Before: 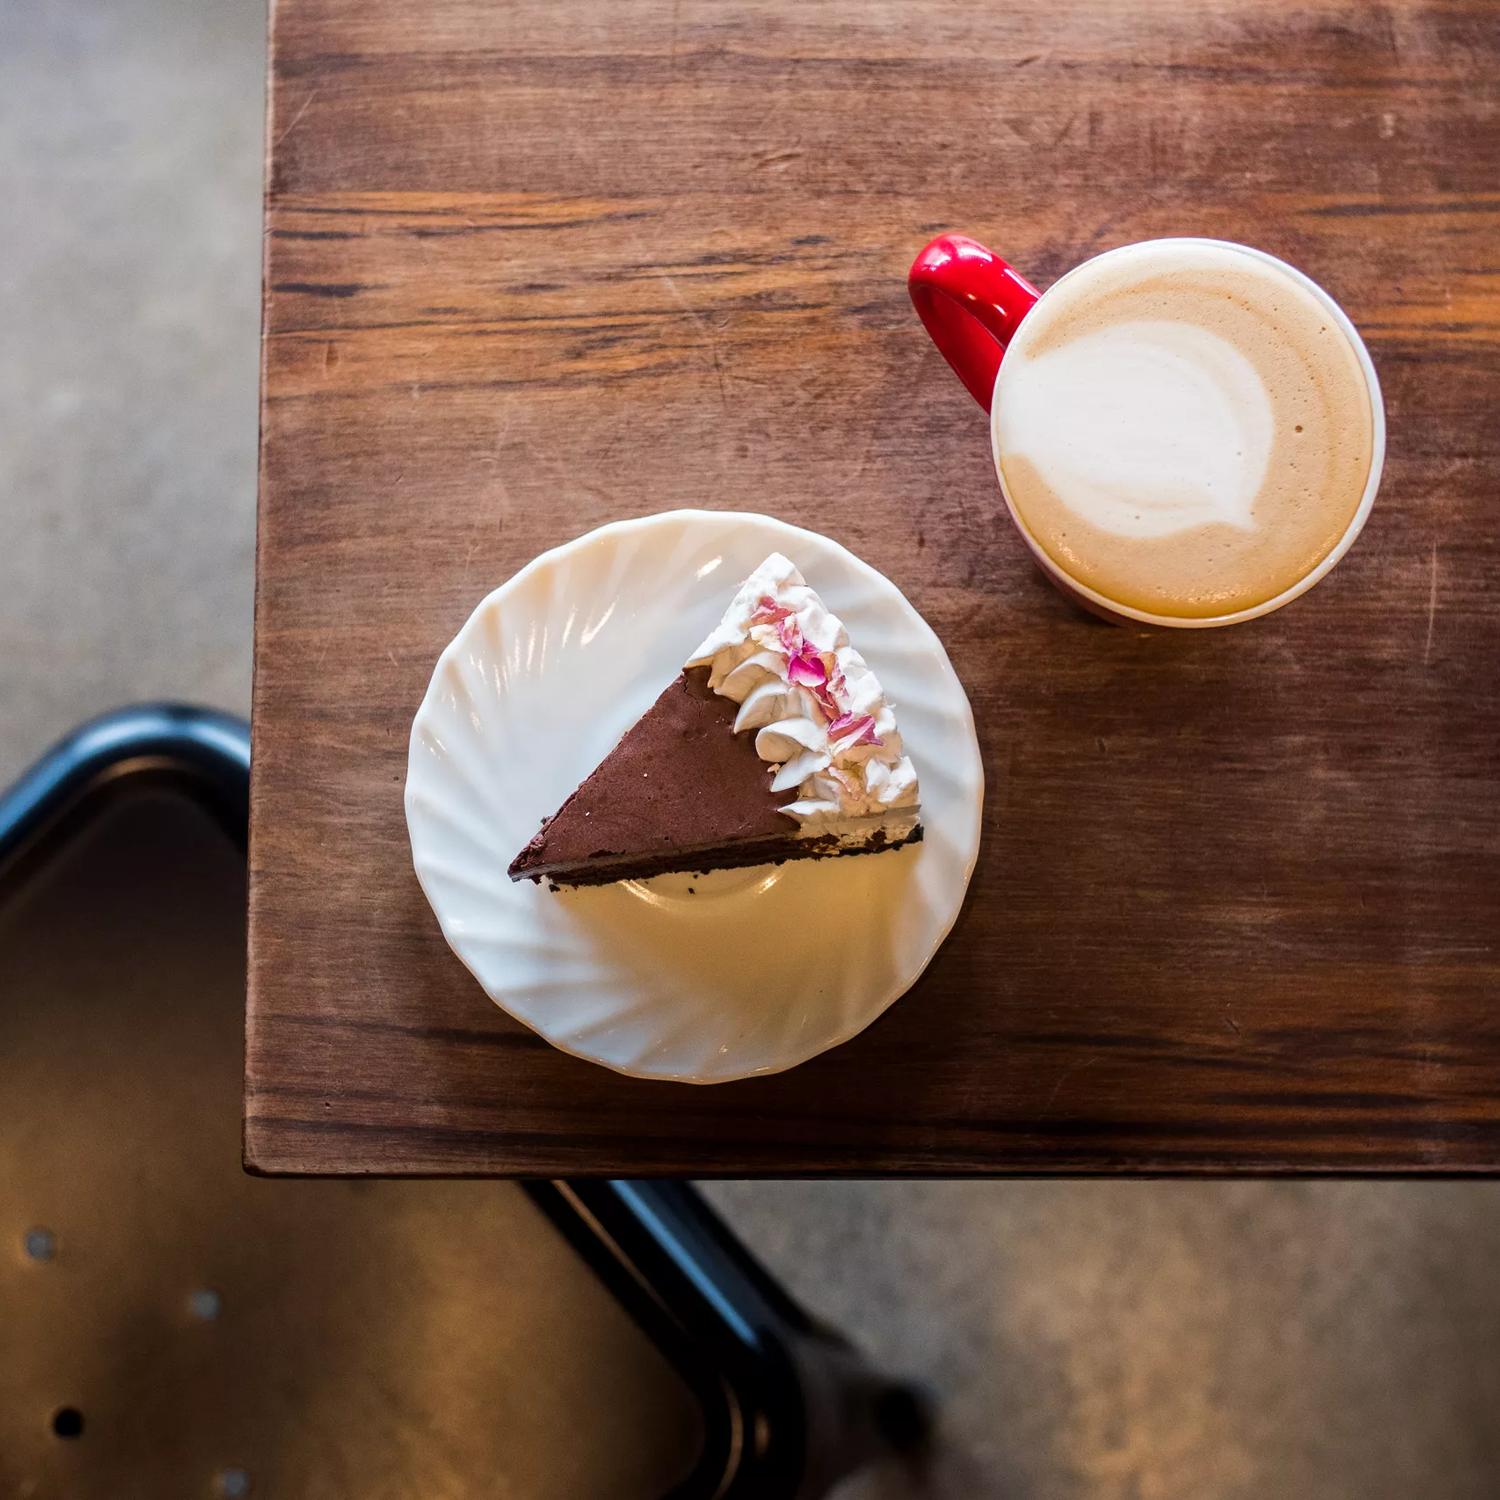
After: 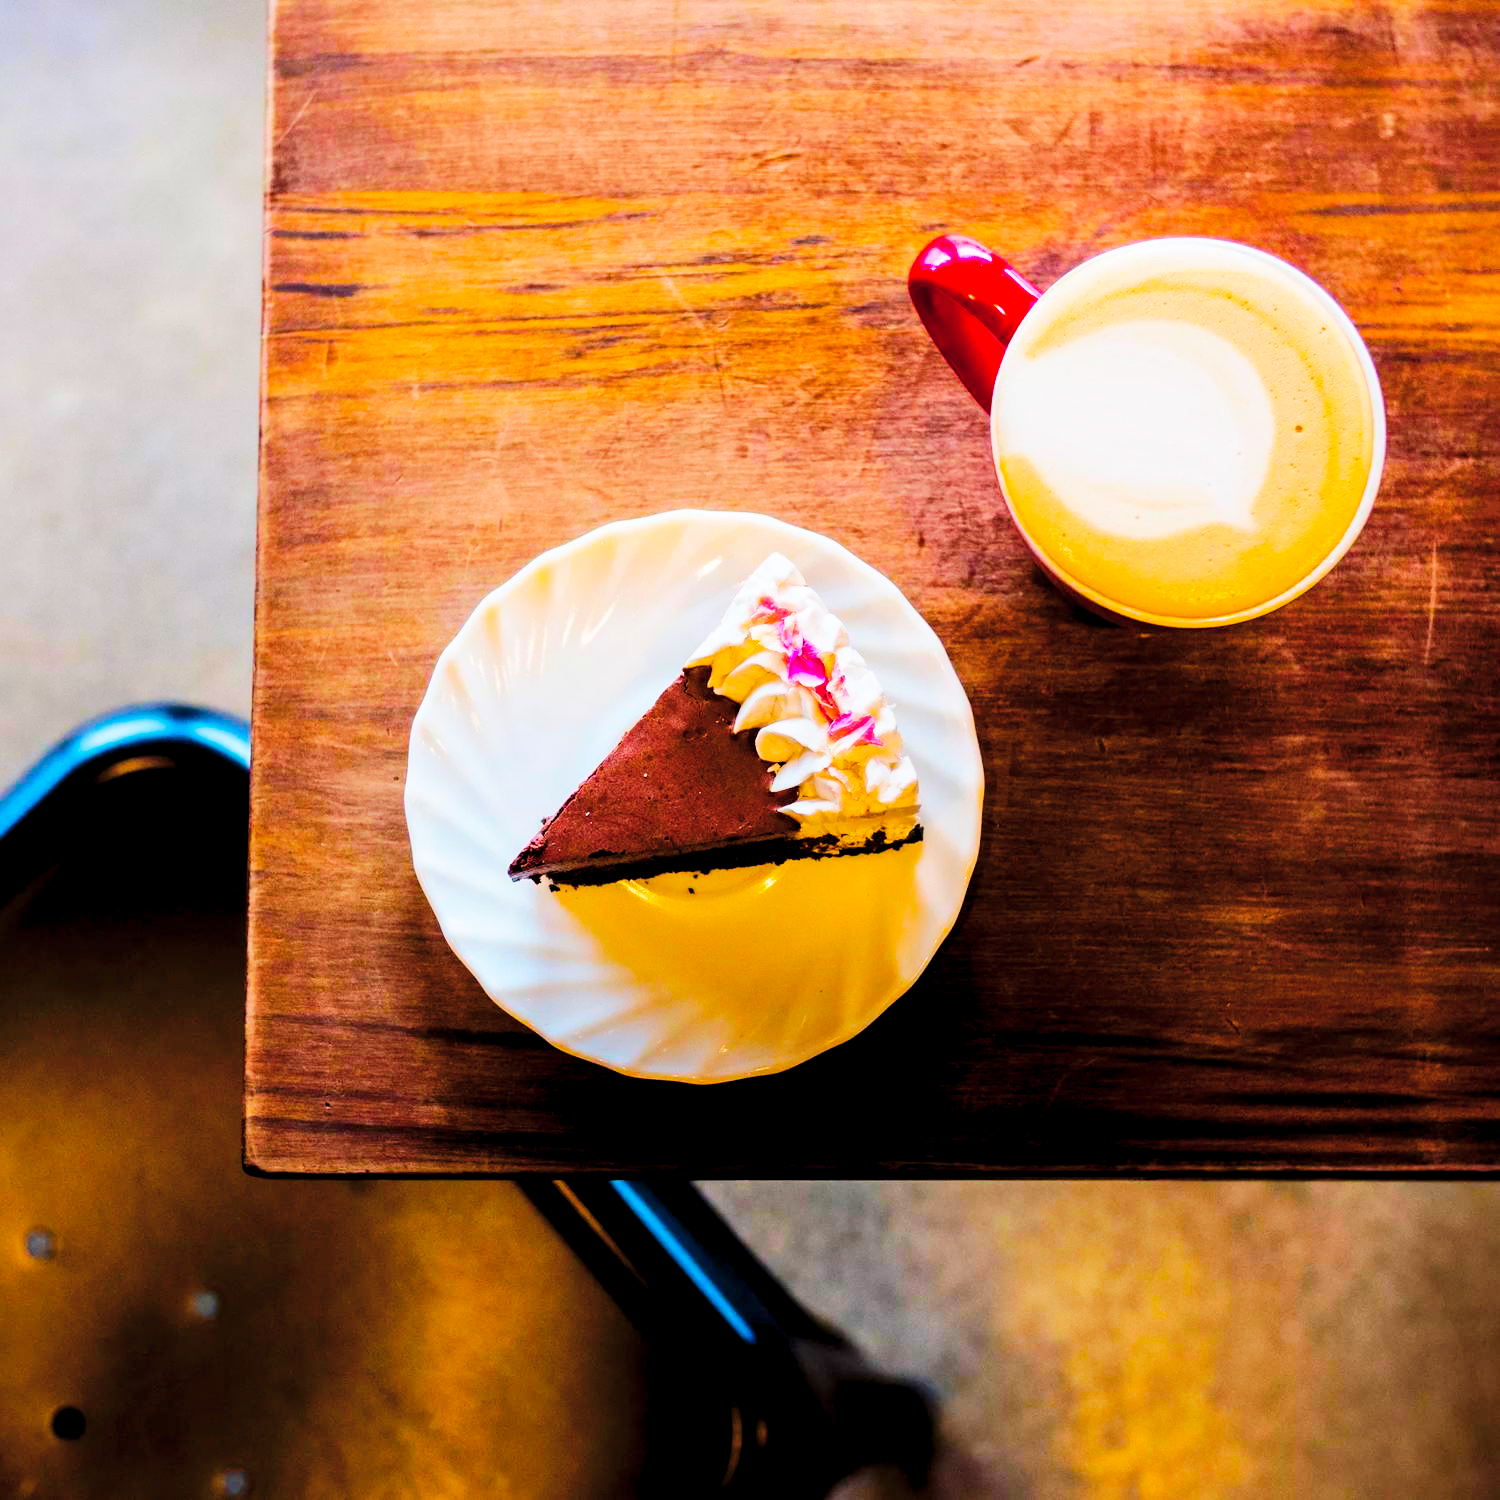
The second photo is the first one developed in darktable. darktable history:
color balance rgb: global offset › luminance -0.845%, linear chroma grading › global chroma 8.177%, perceptual saturation grading › global saturation 29.887%, global vibrance 50.494%
contrast equalizer: octaves 7, y [[0.5 ×4, 0.524, 0.59], [0.5 ×6], [0.5 ×6], [0, 0, 0, 0.01, 0.045, 0.012], [0, 0, 0, 0.044, 0.195, 0.131]], mix -0.988
base curve: curves: ch0 [(0, 0) (0.032, 0.025) (0.121, 0.166) (0.206, 0.329) (0.605, 0.79) (1, 1)], preserve colors none
tone curve: curves: ch0 [(0, 0) (0.003, 0.004) (0.011, 0.015) (0.025, 0.033) (0.044, 0.058) (0.069, 0.091) (0.1, 0.131) (0.136, 0.179) (0.177, 0.233) (0.224, 0.295) (0.277, 0.364) (0.335, 0.434) (0.399, 0.51) (0.468, 0.583) (0.543, 0.654) (0.623, 0.724) (0.709, 0.789) (0.801, 0.852) (0.898, 0.924) (1, 1)], color space Lab, independent channels, preserve colors none
